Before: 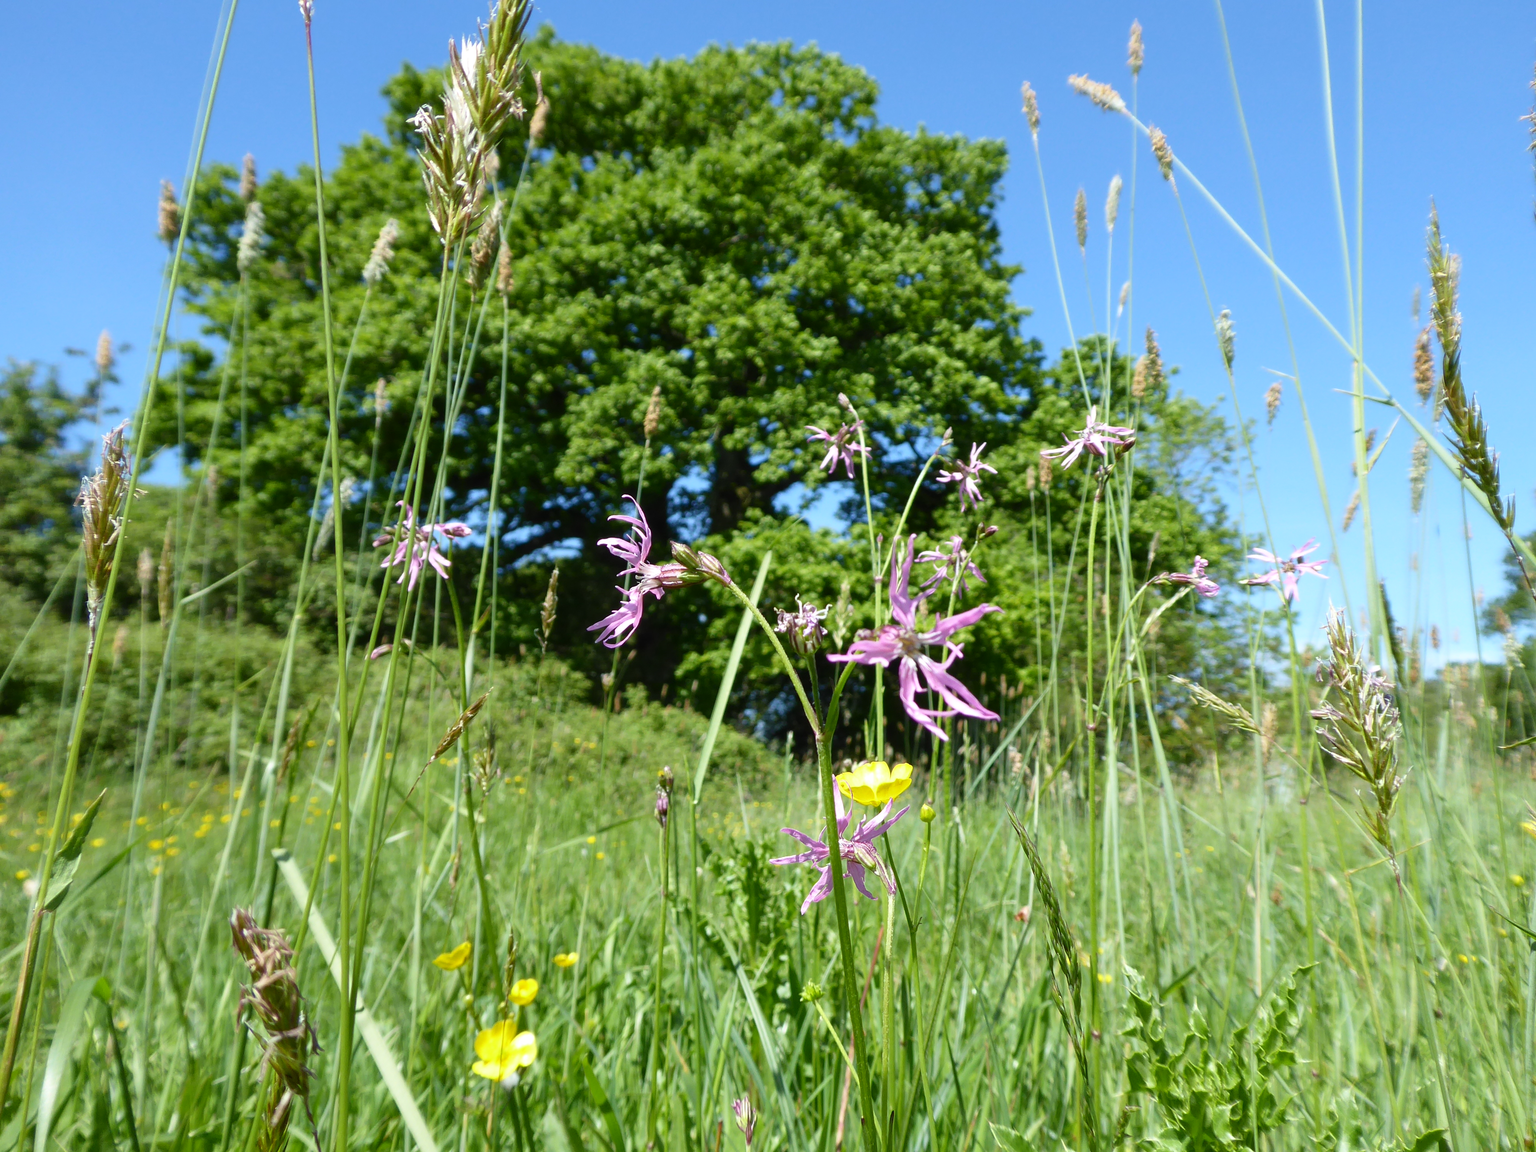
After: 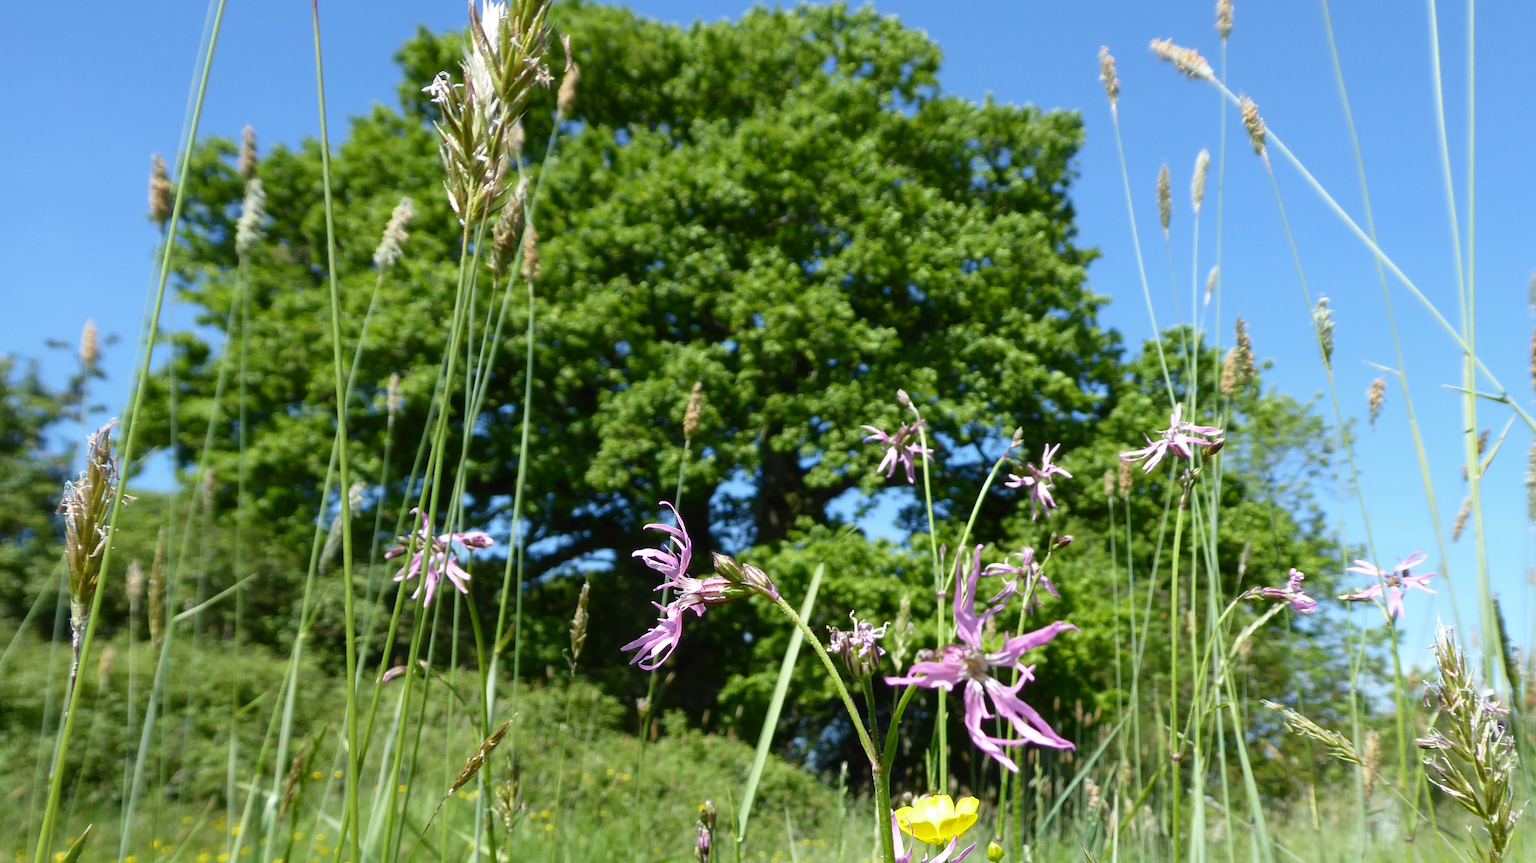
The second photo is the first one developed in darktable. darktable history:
base curve: curves: ch0 [(0, 0) (0.303, 0.277) (1, 1)]
crop: left 1.545%, top 3.455%, right 7.603%, bottom 28.45%
